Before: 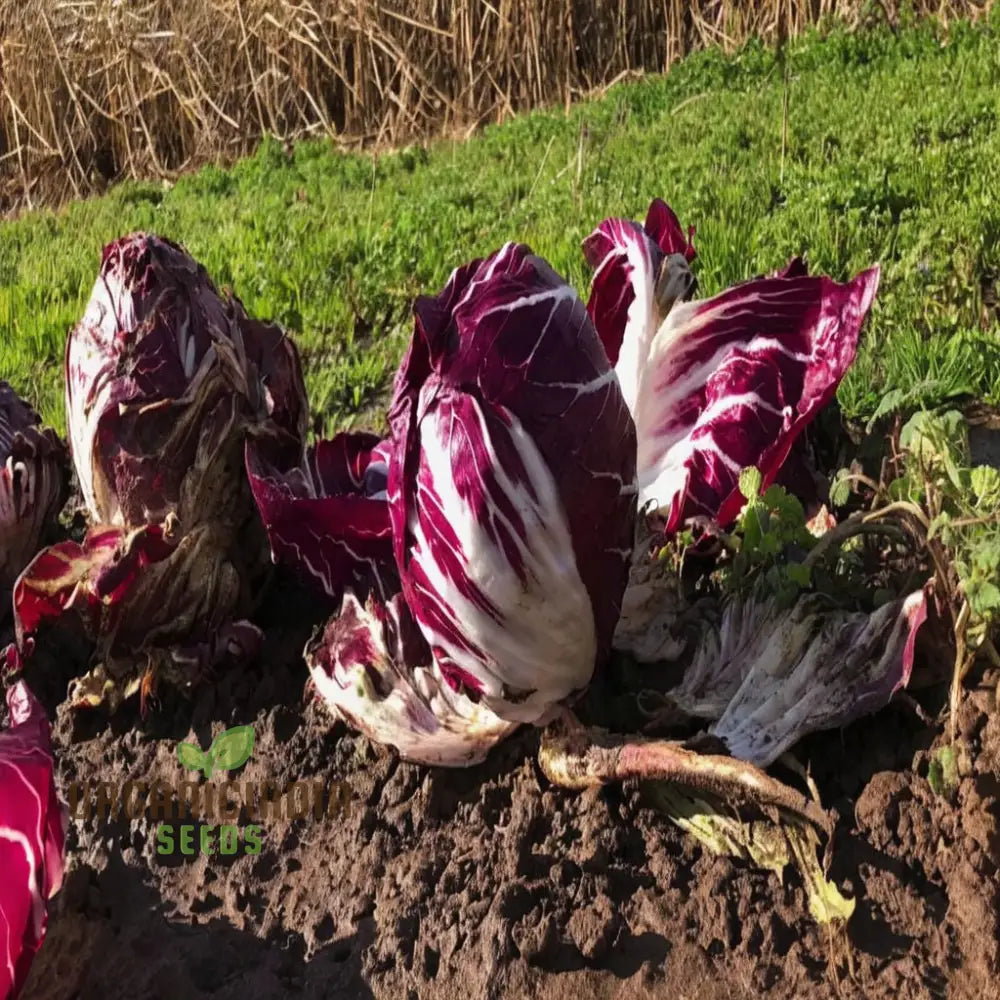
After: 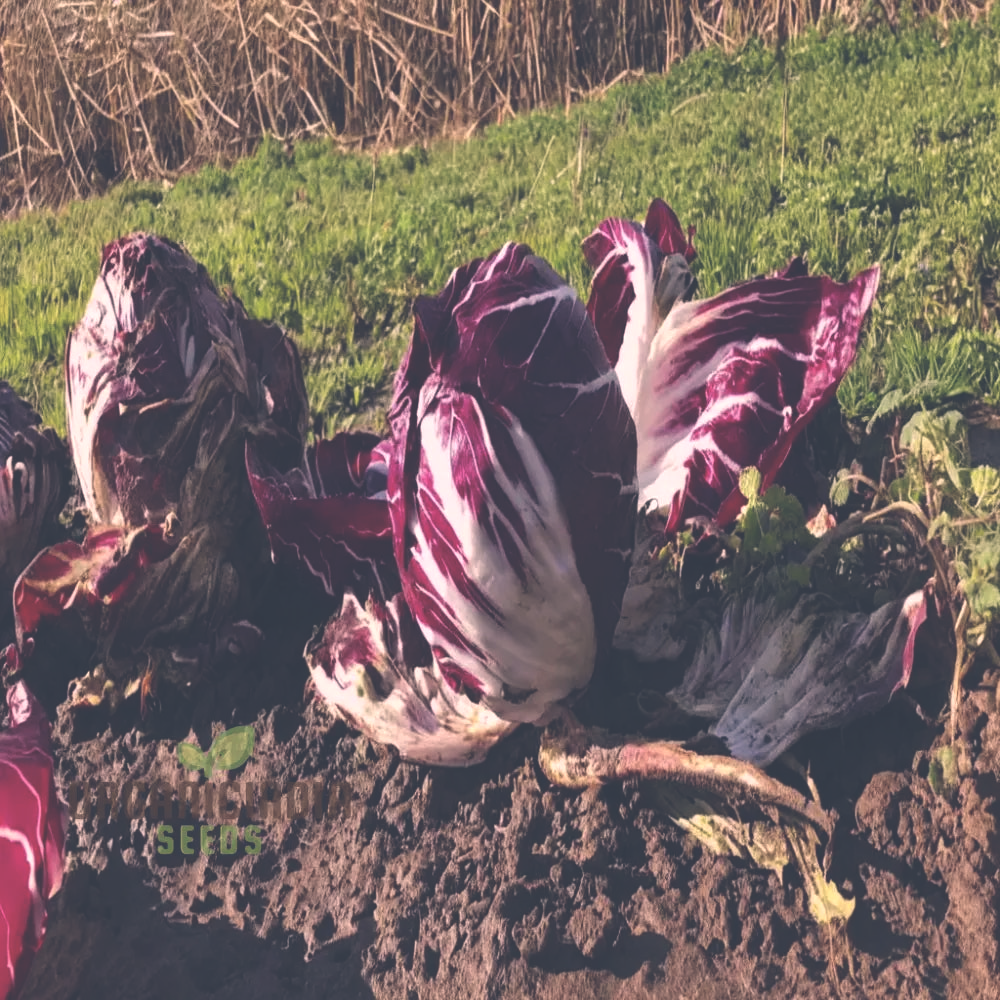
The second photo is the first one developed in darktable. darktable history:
exposure: black level correction -0.041, exposure 0.064 EV, compensate highlight preservation false
color correction: highlights a* 14.46, highlights b* 5.85, shadows a* -5.53, shadows b* -15.24, saturation 0.85
